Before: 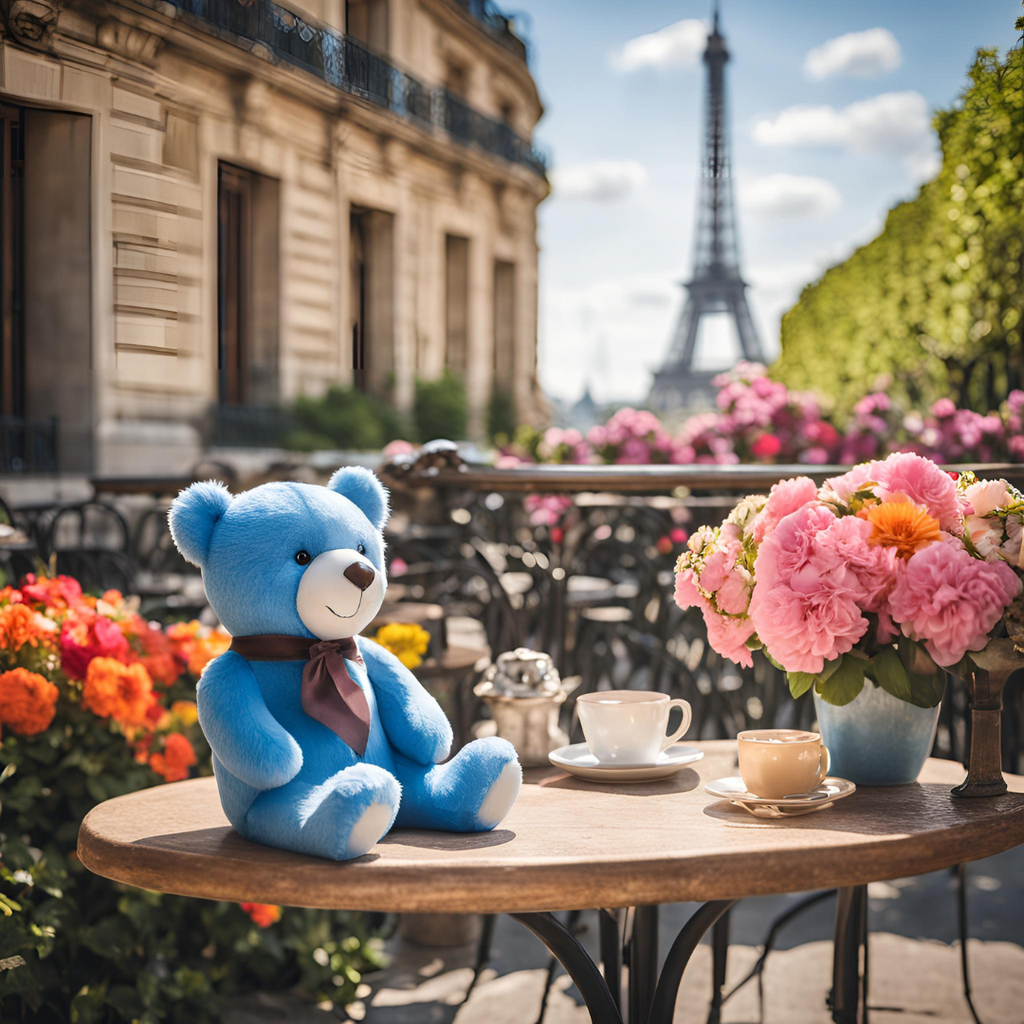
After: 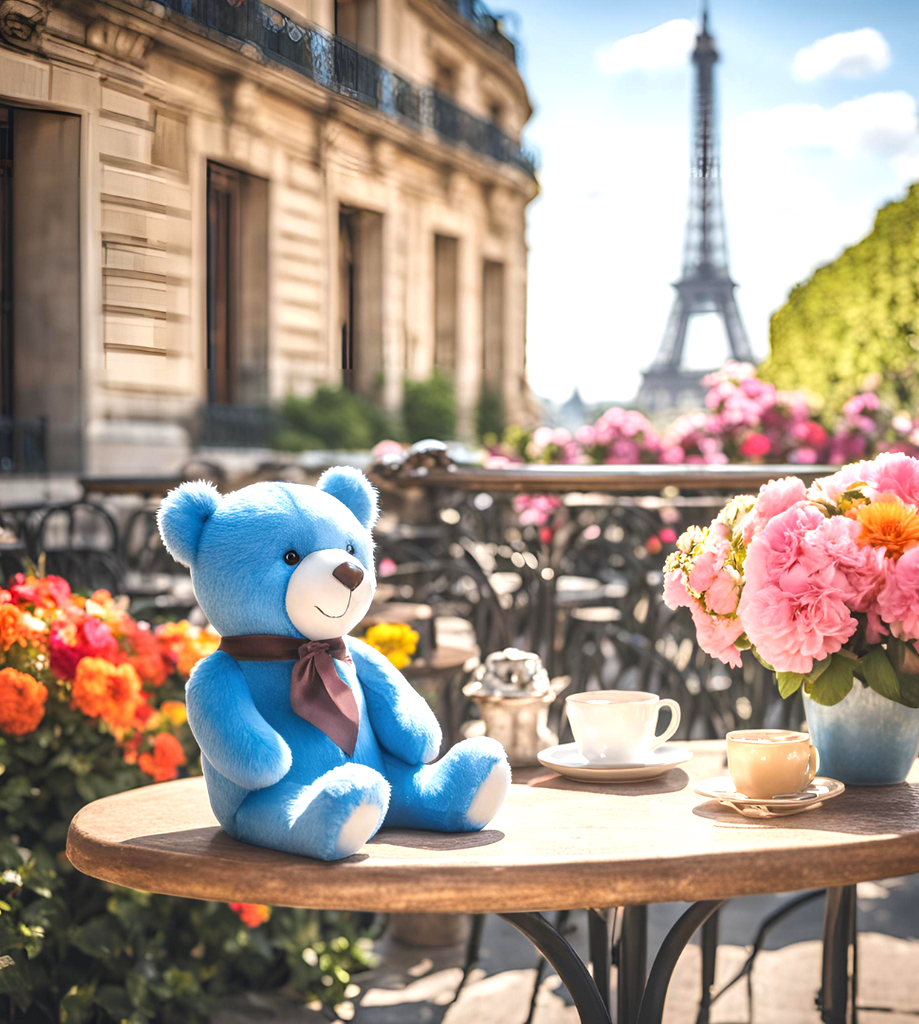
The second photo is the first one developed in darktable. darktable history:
exposure: exposure 0.664 EV, compensate highlight preservation false
crop and rotate: left 1.081%, right 9.097%
local contrast: detail 109%
